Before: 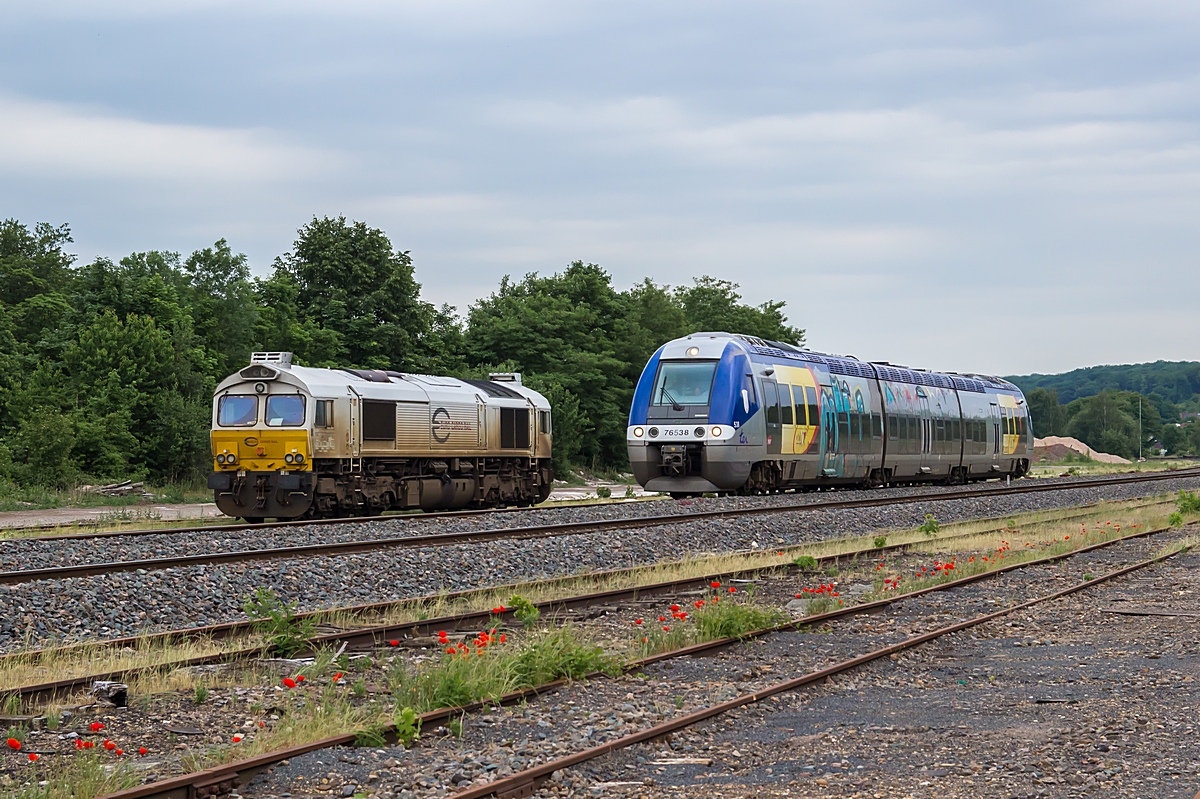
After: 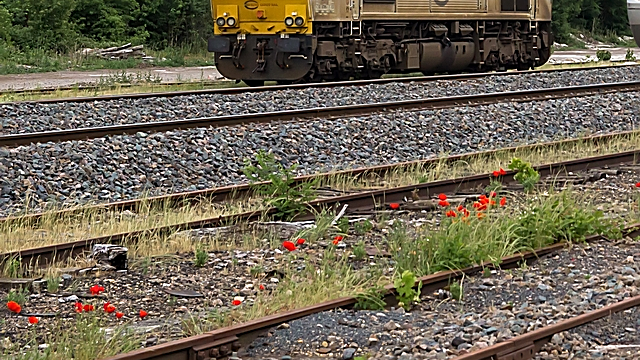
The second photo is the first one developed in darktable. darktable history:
crop and rotate: top 54.778%, right 46.61%, bottom 0.159%
exposure: exposure 0.2 EV, compensate highlight preservation false
sharpen: on, module defaults
